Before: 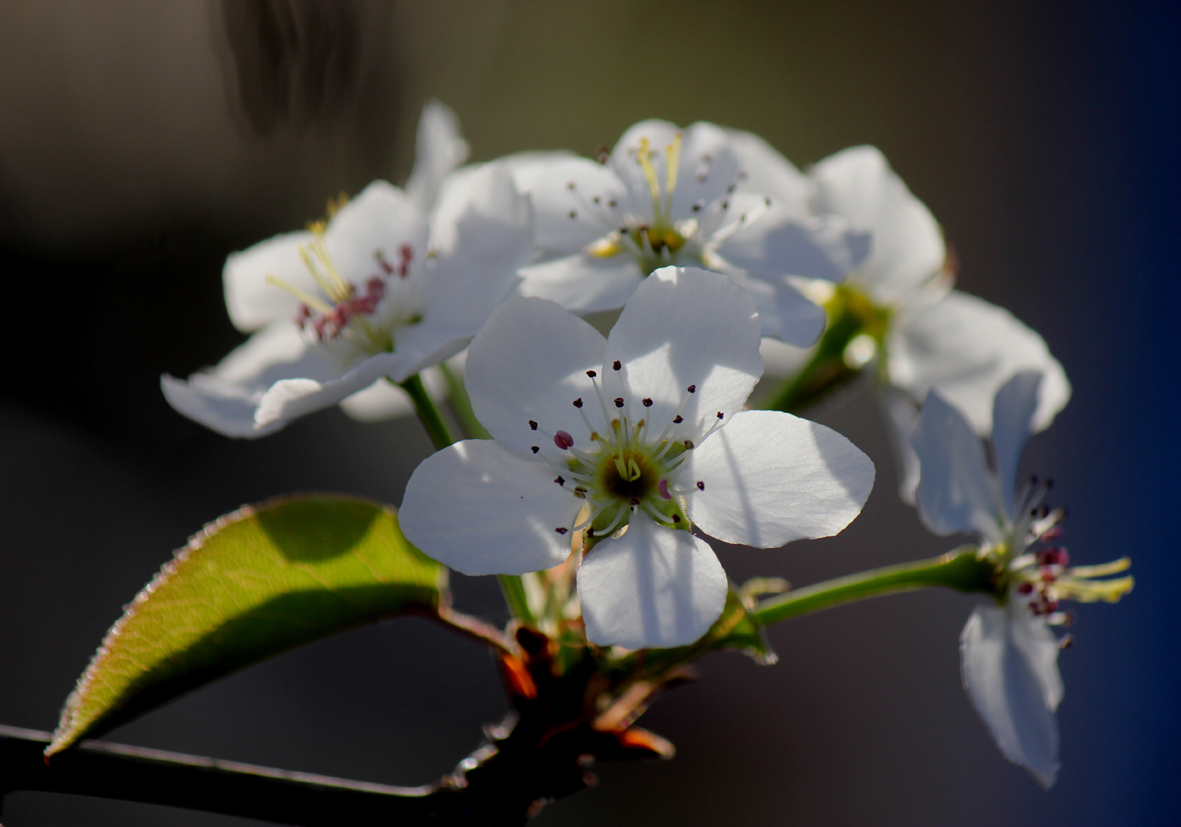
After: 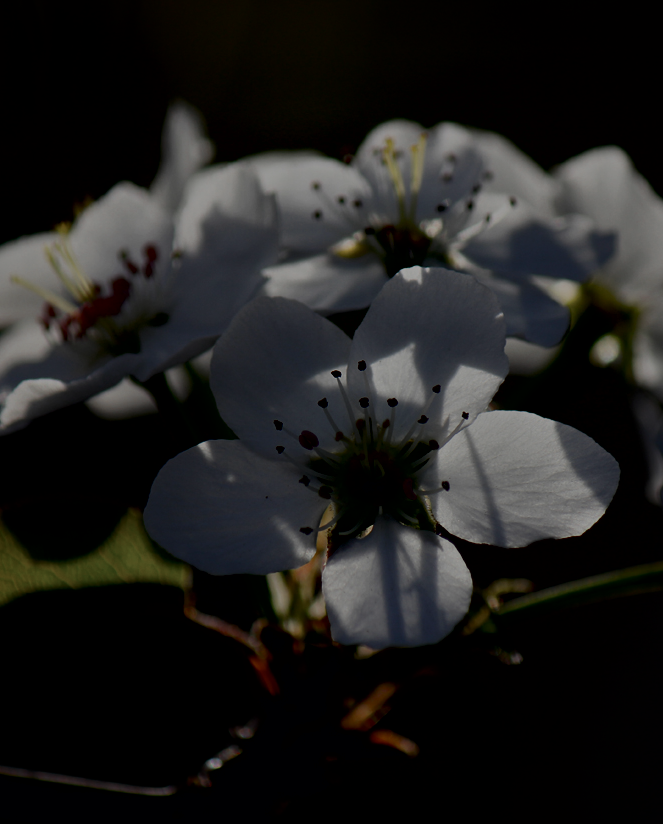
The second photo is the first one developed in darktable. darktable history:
local contrast: mode bilateral grid, contrast 50, coarseness 50, detail 150%, midtone range 0.2
crop: left 21.674%, right 22.086%
color balance rgb: perceptual saturation grading › global saturation 20%, perceptual saturation grading › highlights -25%, perceptual saturation grading › shadows 50%
color zones: curves: ch0 [(0, 0.5) (0.125, 0.4) (0.25, 0.5) (0.375, 0.4) (0.5, 0.4) (0.625, 0.35) (0.75, 0.35) (0.875, 0.5)]; ch1 [(0, 0.35) (0.125, 0.45) (0.25, 0.35) (0.375, 0.35) (0.5, 0.35) (0.625, 0.35) (0.75, 0.45) (0.875, 0.35)]; ch2 [(0, 0.6) (0.125, 0.5) (0.25, 0.5) (0.375, 0.6) (0.5, 0.6) (0.625, 0.5) (0.75, 0.5) (0.875, 0.5)]
contrast brightness saturation: contrast 0.28
filmic rgb: black relative exposure -7.15 EV, white relative exposure 5.36 EV, hardness 3.02, color science v6 (2022)
tone equalizer: -8 EV -2 EV, -7 EV -2 EV, -6 EV -2 EV, -5 EV -2 EV, -4 EV -2 EV, -3 EV -2 EV, -2 EV -2 EV, -1 EV -1.63 EV, +0 EV -2 EV
